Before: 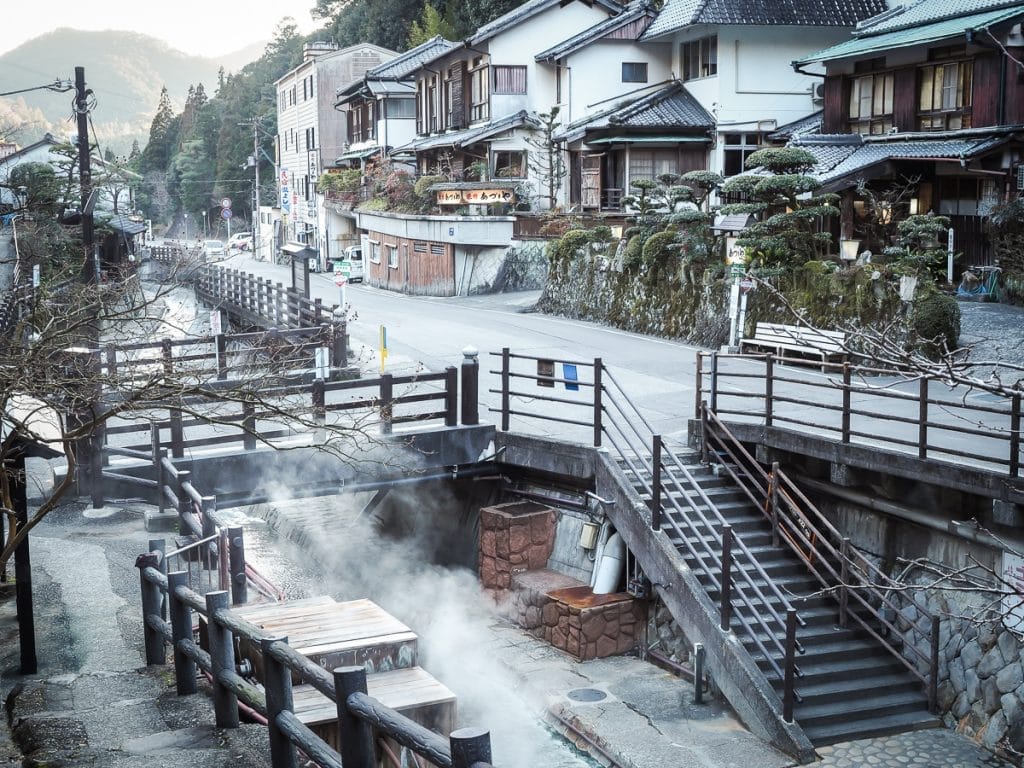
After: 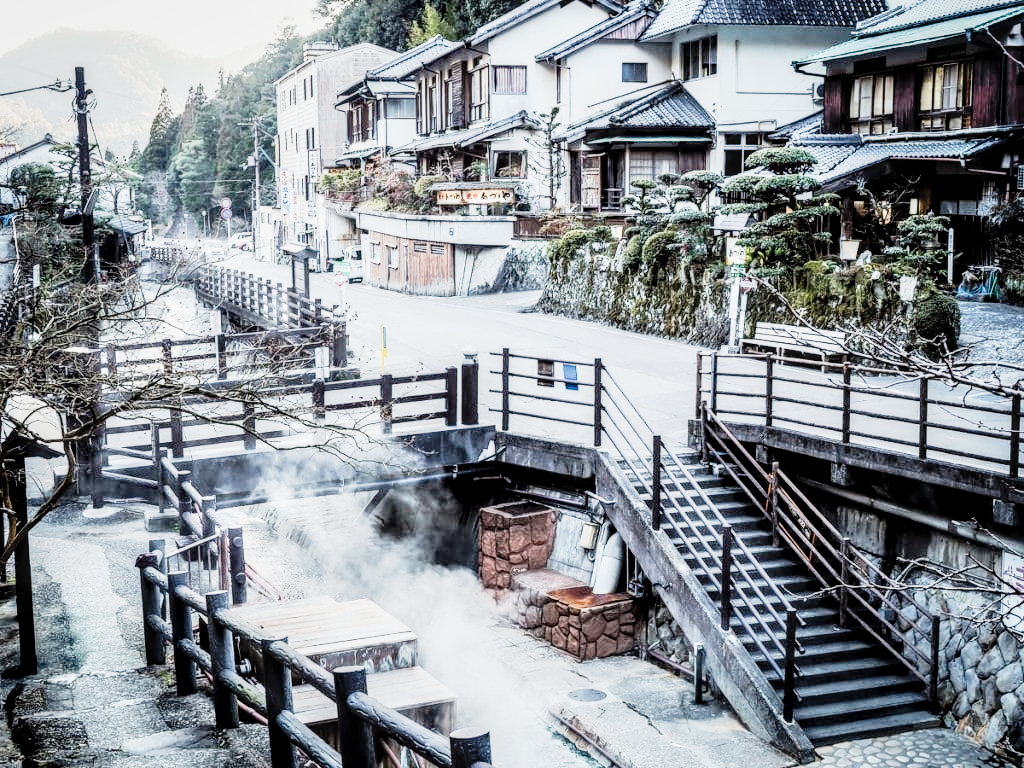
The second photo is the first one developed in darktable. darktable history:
shadows and highlights: shadows 29.36, highlights -29.03, highlights color adjustment 0.471%, low approximation 0.01, soften with gaussian
tone curve: curves: ch0 [(0, 0) (0.003, 0.002) (0.011, 0.008) (0.025, 0.019) (0.044, 0.034) (0.069, 0.053) (0.1, 0.079) (0.136, 0.127) (0.177, 0.191) (0.224, 0.274) (0.277, 0.367) (0.335, 0.465) (0.399, 0.552) (0.468, 0.643) (0.543, 0.737) (0.623, 0.82) (0.709, 0.891) (0.801, 0.928) (0.898, 0.963) (1, 1)], preserve colors none
local contrast: detail 142%
filmic rgb: middle gray luminance 28.77%, black relative exposure -10.27 EV, white relative exposure 5.48 EV, target black luminance 0%, hardness 3.96, latitude 1.53%, contrast 1.126, highlights saturation mix 5.25%, shadows ↔ highlights balance 15.9%, color science v6 (2022), iterations of high-quality reconstruction 10
